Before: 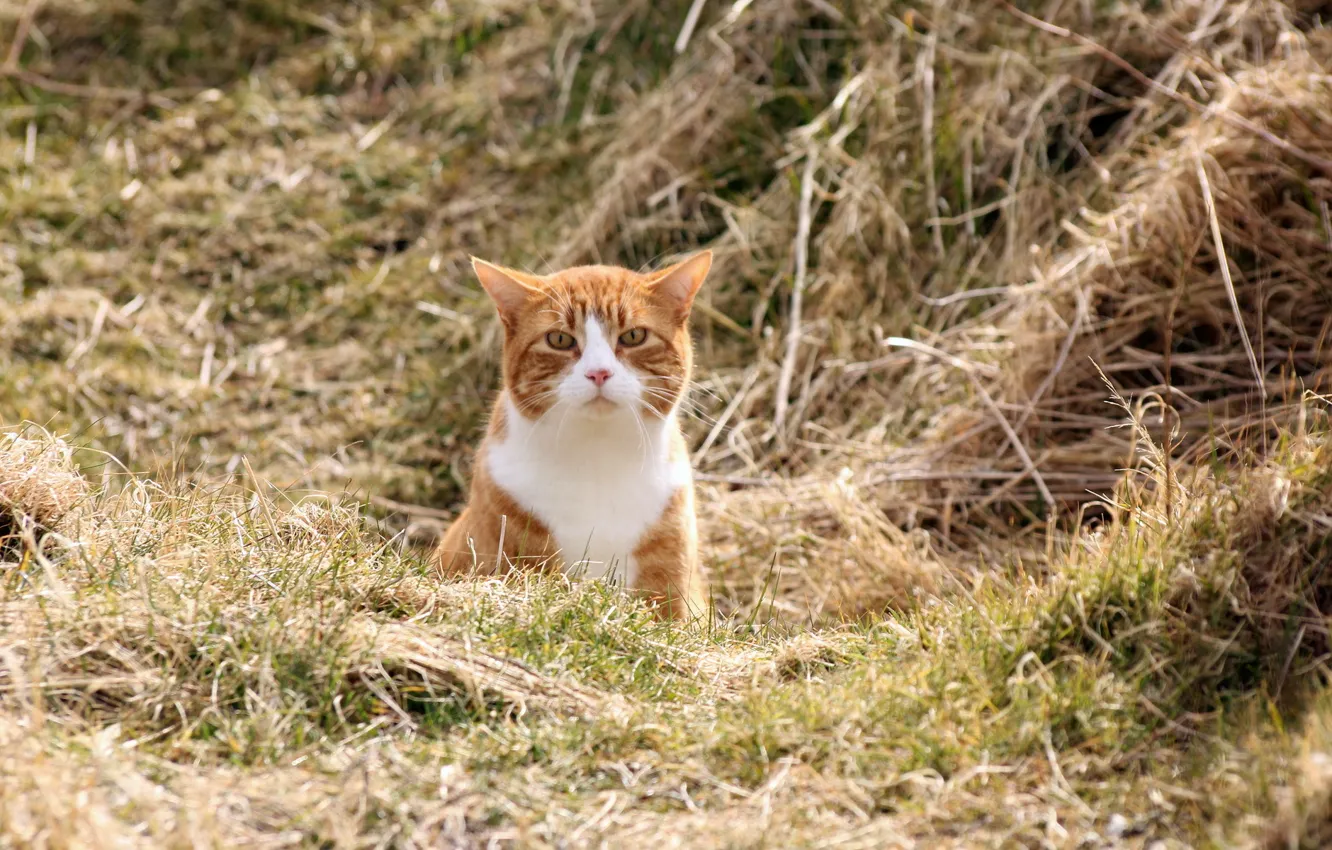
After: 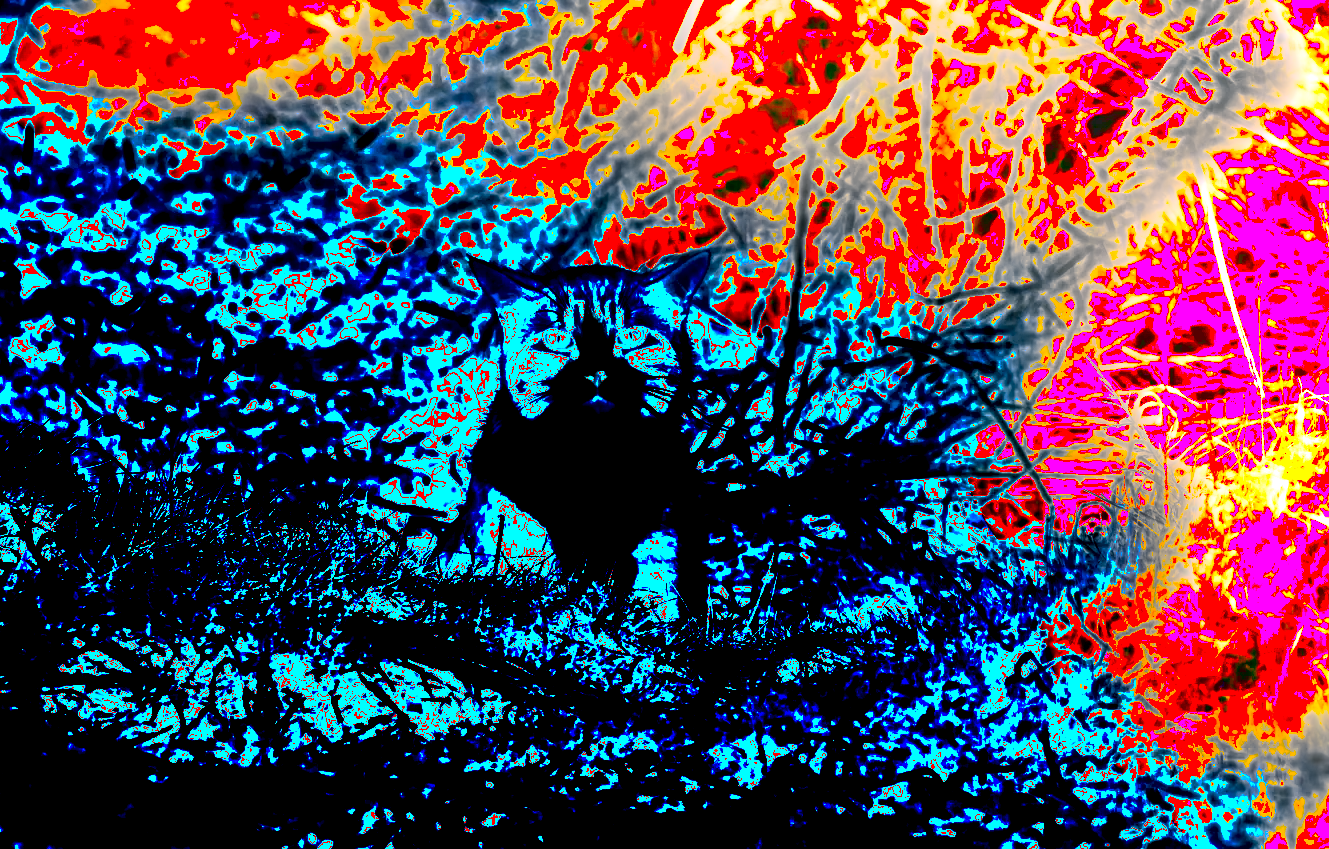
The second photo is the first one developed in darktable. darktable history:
shadows and highlights: shadows 58.74, soften with gaussian
exposure: black level correction 0.1, exposure 3.004 EV, compensate highlight preservation false
tone curve: curves: ch0 [(0, 0.021) (0.059, 0.053) (0.212, 0.18) (0.337, 0.304) (0.495, 0.505) (0.725, 0.731) (0.89, 0.919) (1, 1)]; ch1 [(0, 0) (0.094, 0.081) (0.311, 0.282) (0.421, 0.417) (0.479, 0.475) (0.54, 0.55) (0.615, 0.65) (0.683, 0.688) (1, 1)]; ch2 [(0, 0) (0.257, 0.217) (0.44, 0.431) (0.498, 0.507) (0.603, 0.598) (1, 1)], color space Lab, independent channels, preserve colors none
local contrast: highlights 76%, shadows 55%, detail 177%, midtone range 0.213
crop and rotate: left 0.163%, bottom 0.004%
